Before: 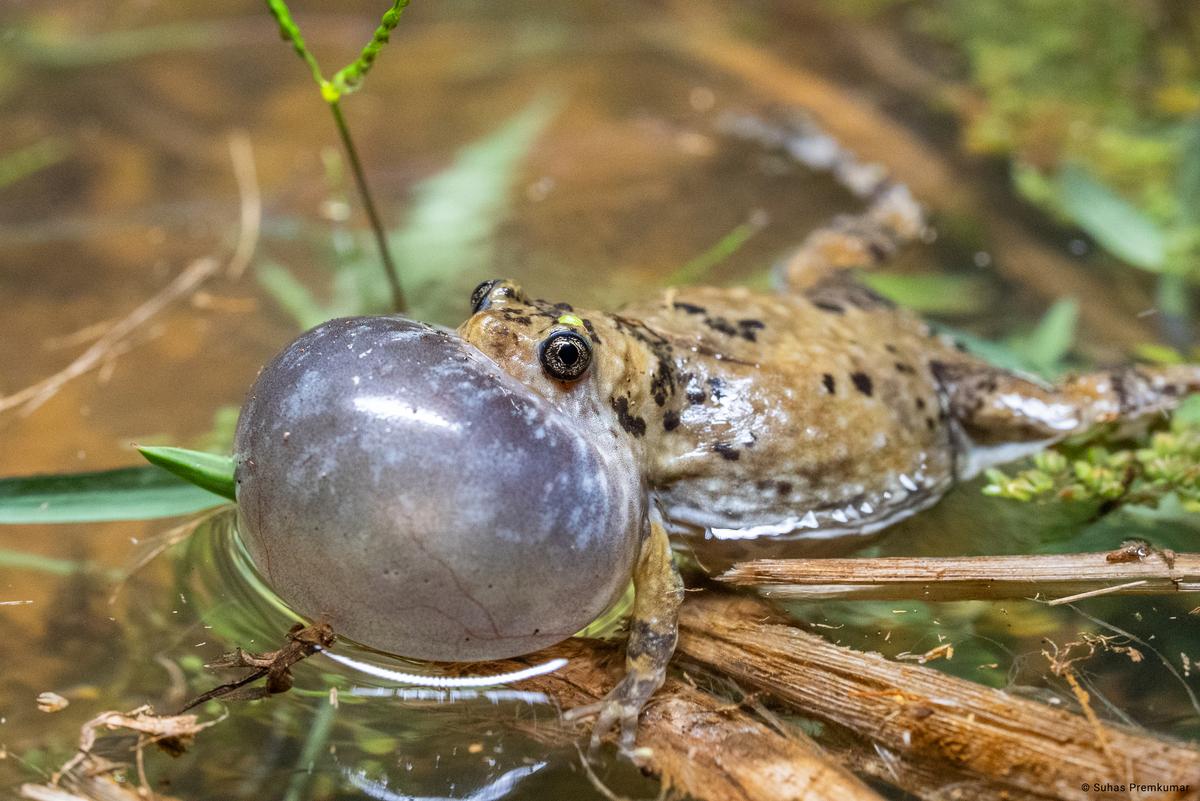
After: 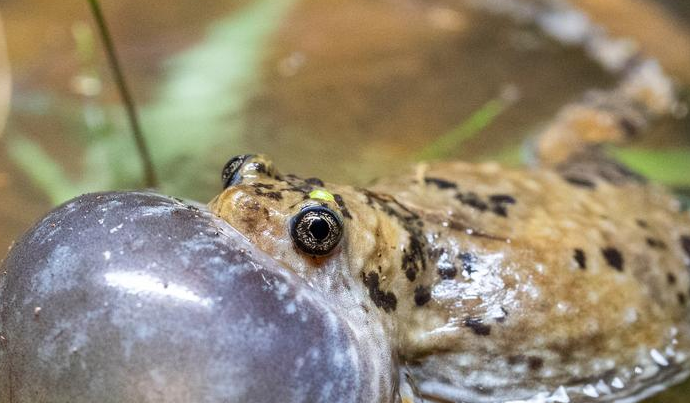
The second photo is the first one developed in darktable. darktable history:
crop: left 20.753%, top 15.608%, right 21.689%, bottom 34.052%
